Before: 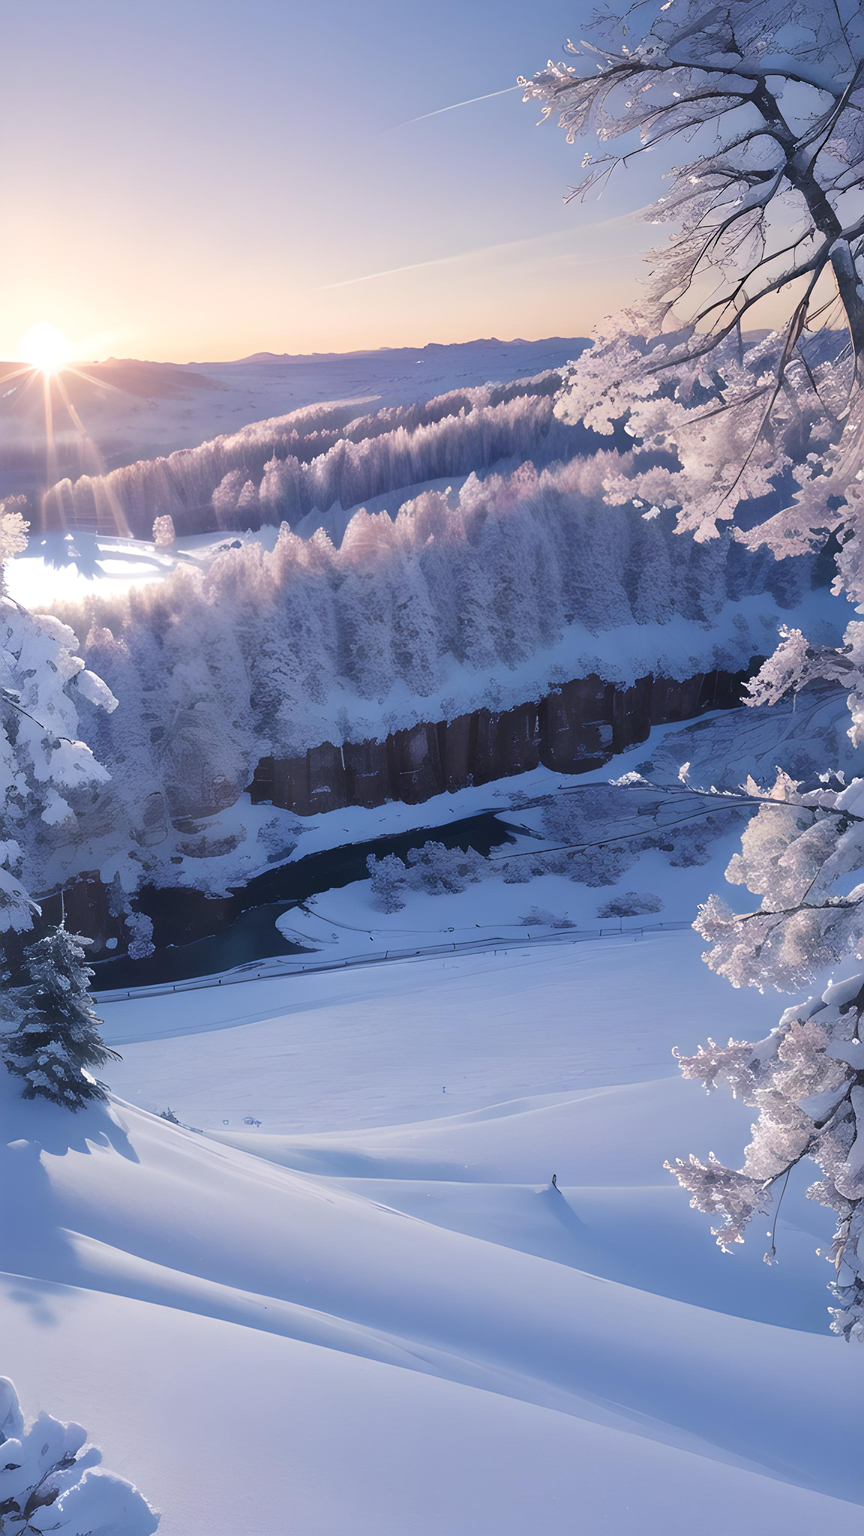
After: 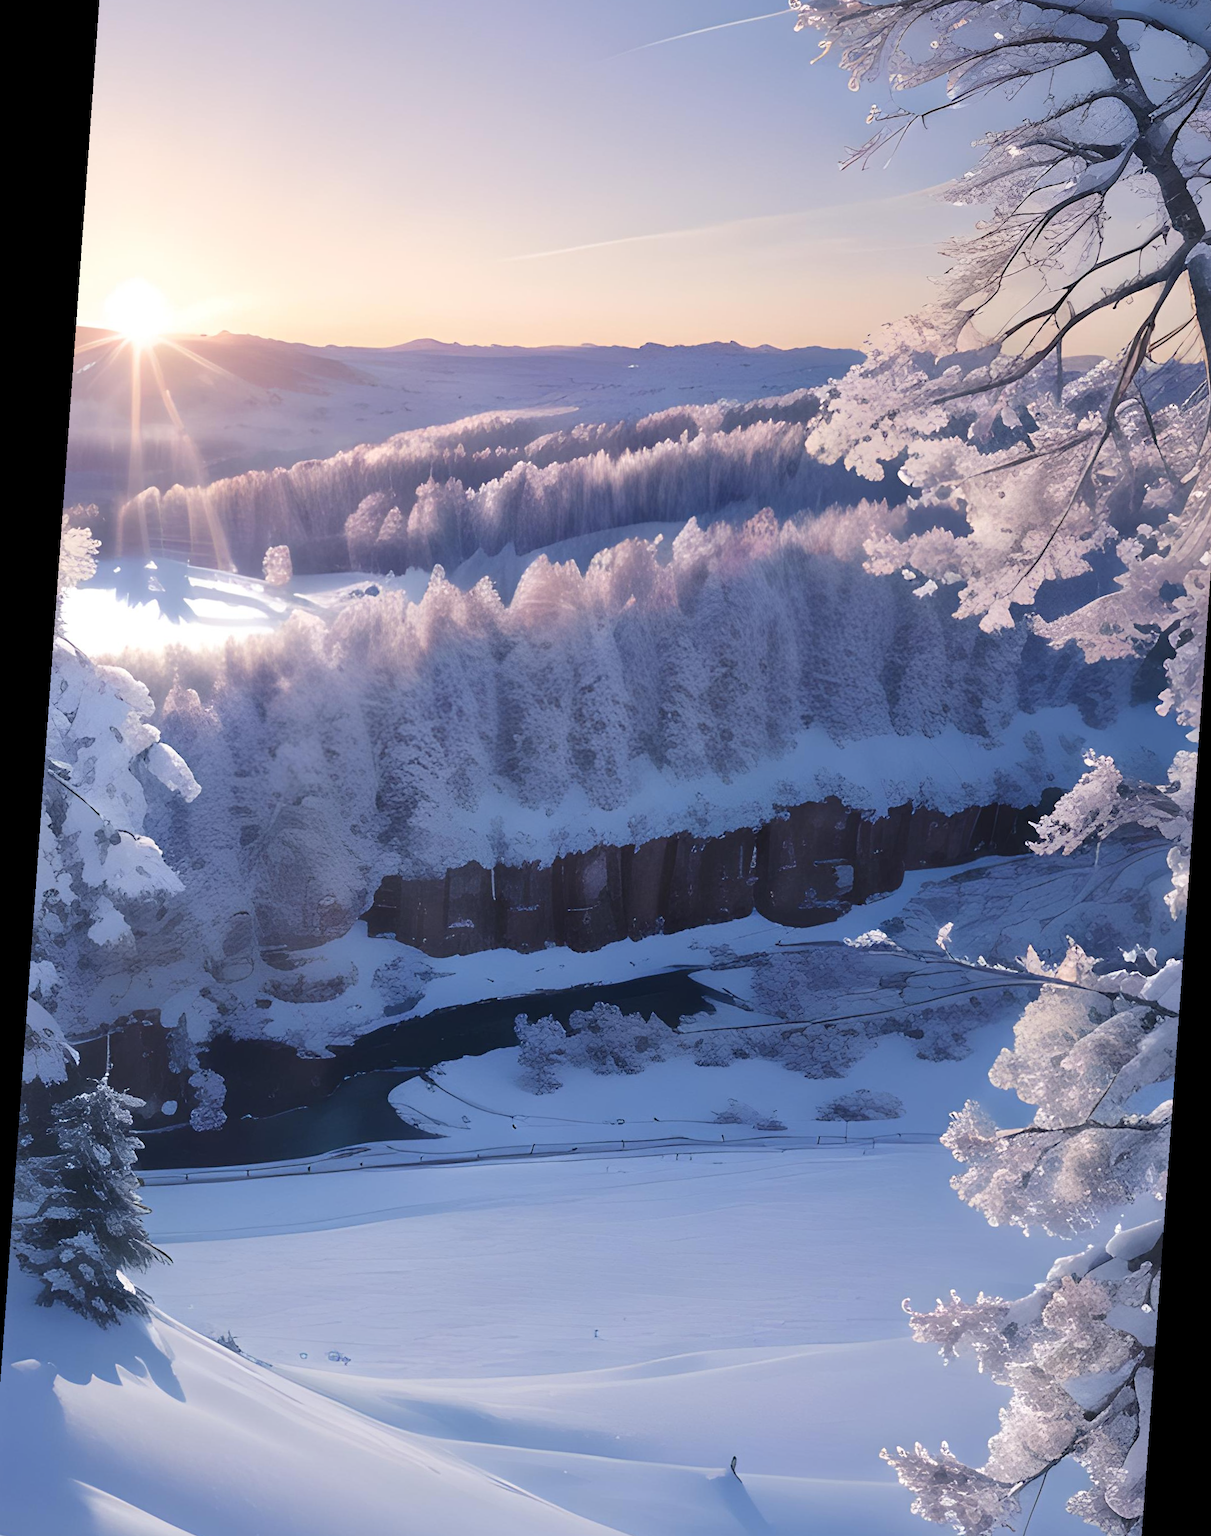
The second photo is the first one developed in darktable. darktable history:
tone equalizer: on, module defaults
rotate and perspective: rotation 4.1°, automatic cropping off
crop: left 2.737%, top 7.287%, right 3.421%, bottom 20.179%
